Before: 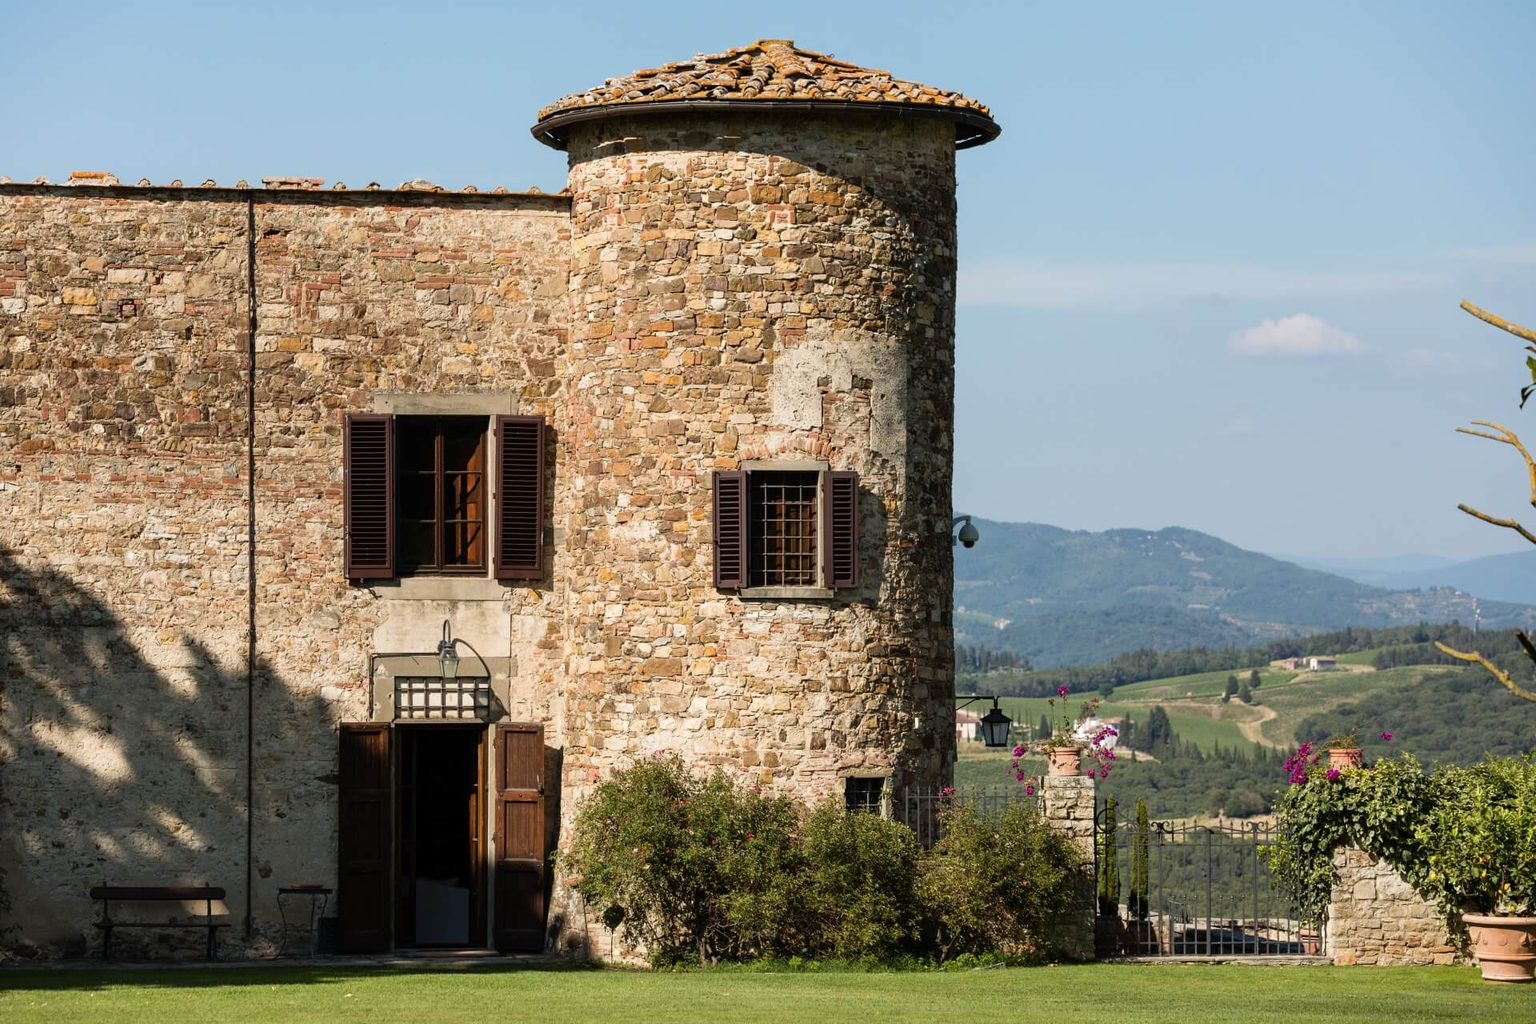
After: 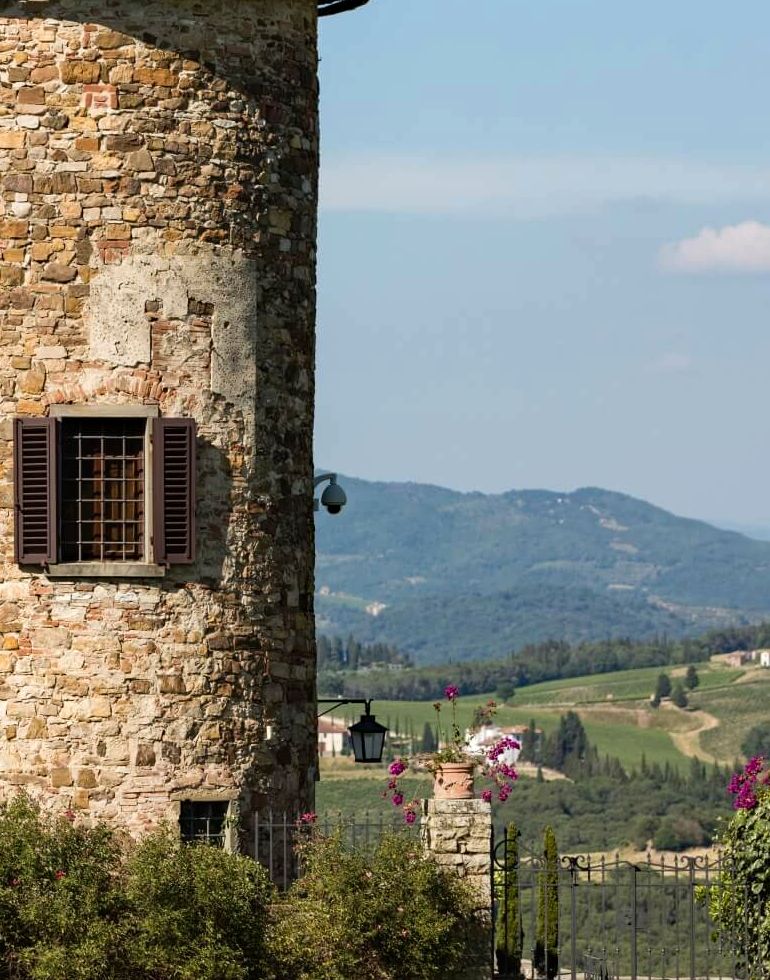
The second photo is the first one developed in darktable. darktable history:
haze removal: compatibility mode true, adaptive false
crop: left 45.721%, top 13.393%, right 14.118%, bottom 10.01%
